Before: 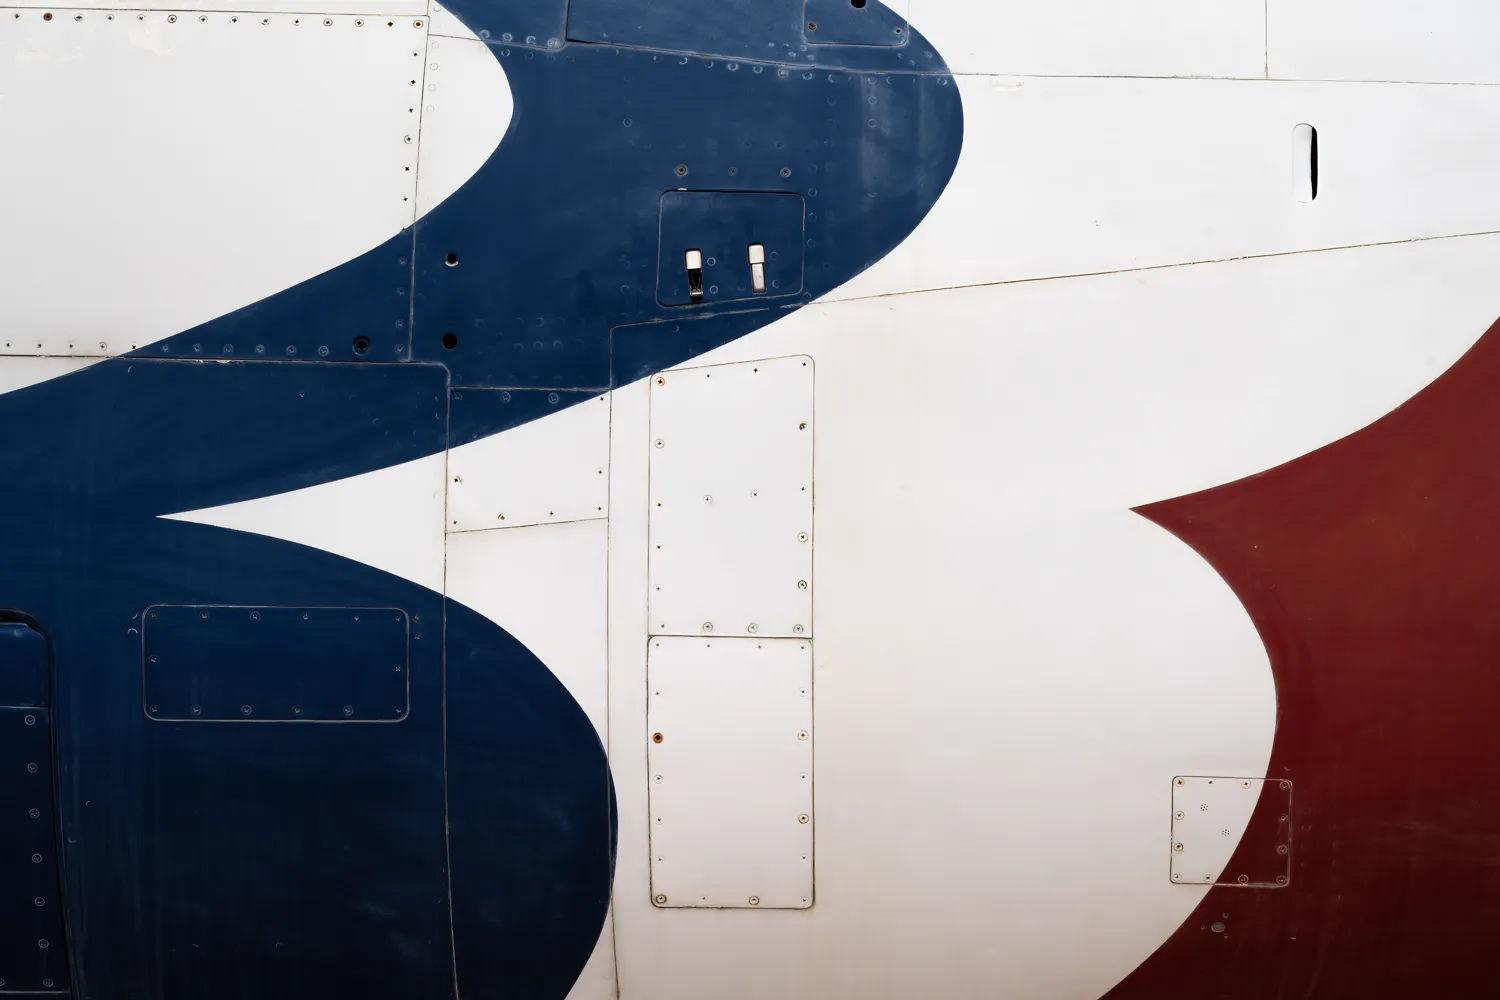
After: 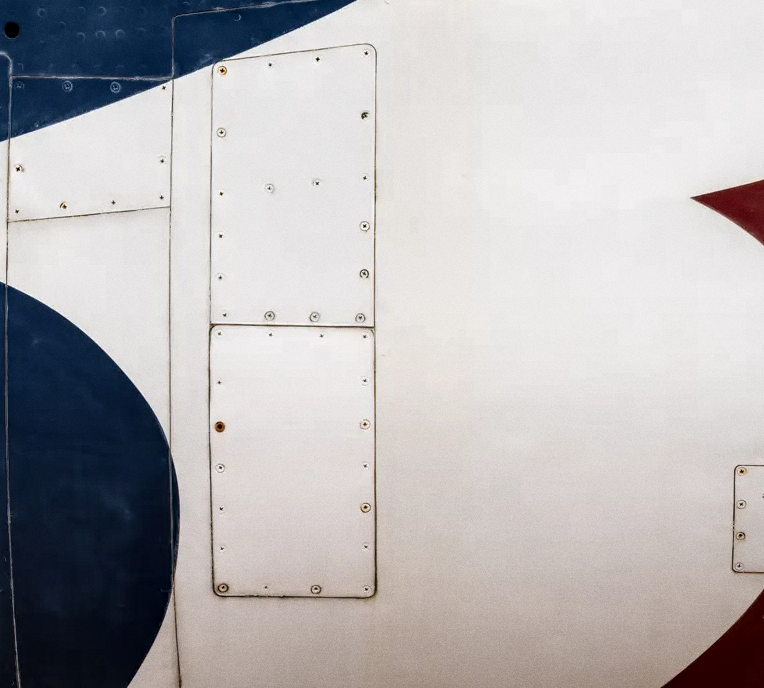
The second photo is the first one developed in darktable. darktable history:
local contrast: highlights 60%, shadows 60%, detail 160%
crop and rotate: left 29.237%, top 31.152%, right 19.807%
grain: coarseness 7.08 ISO, strength 21.67%, mid-tones bias 59.58%
